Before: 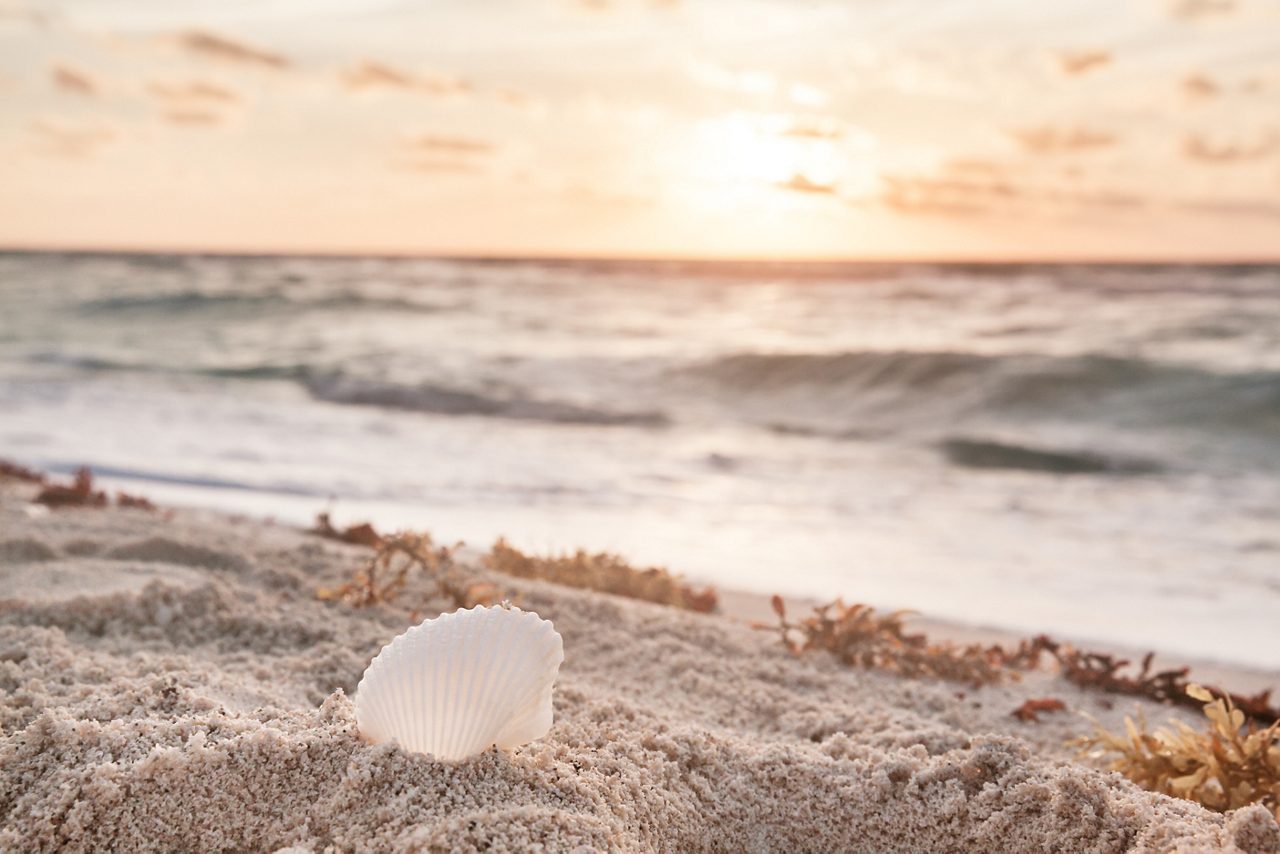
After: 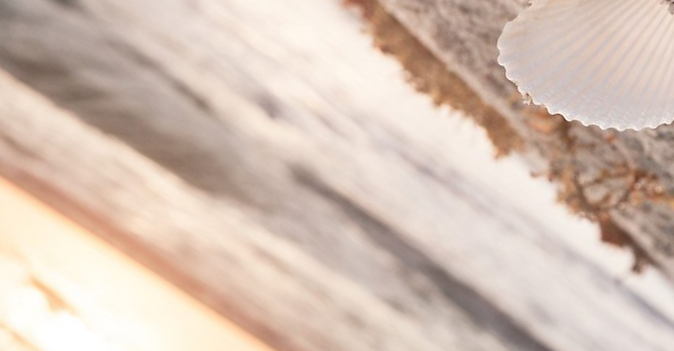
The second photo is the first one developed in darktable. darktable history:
crop and rotate: angle 148.2°, left 9.122%, top 15.573%, right 4.449%, bottom 16.907%
